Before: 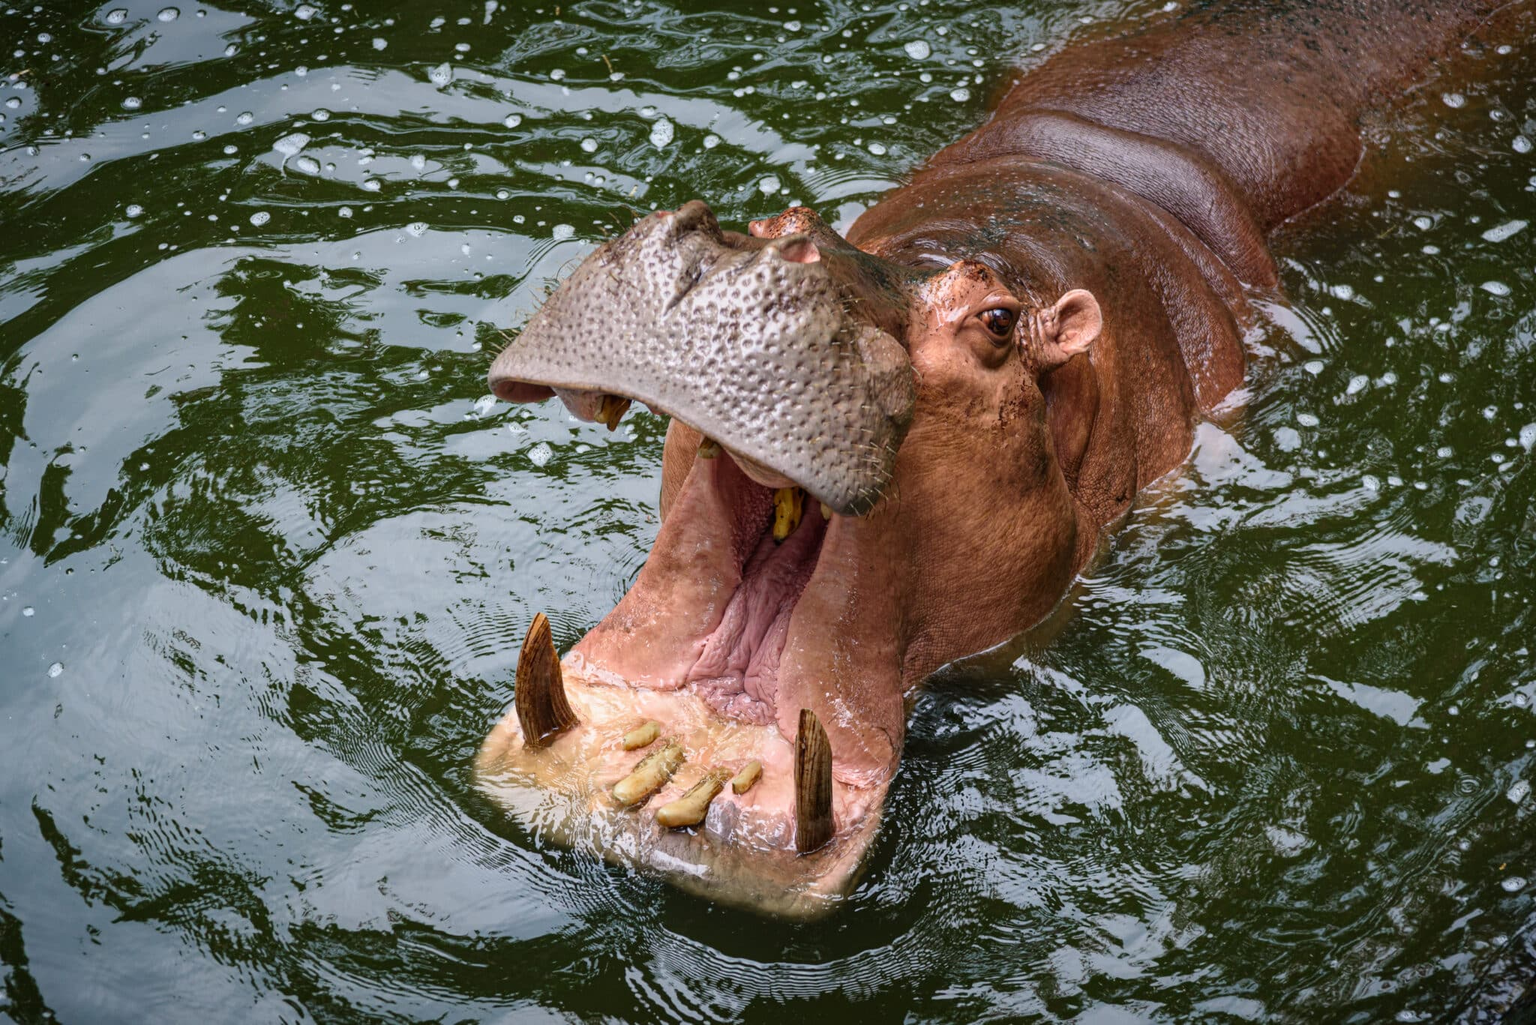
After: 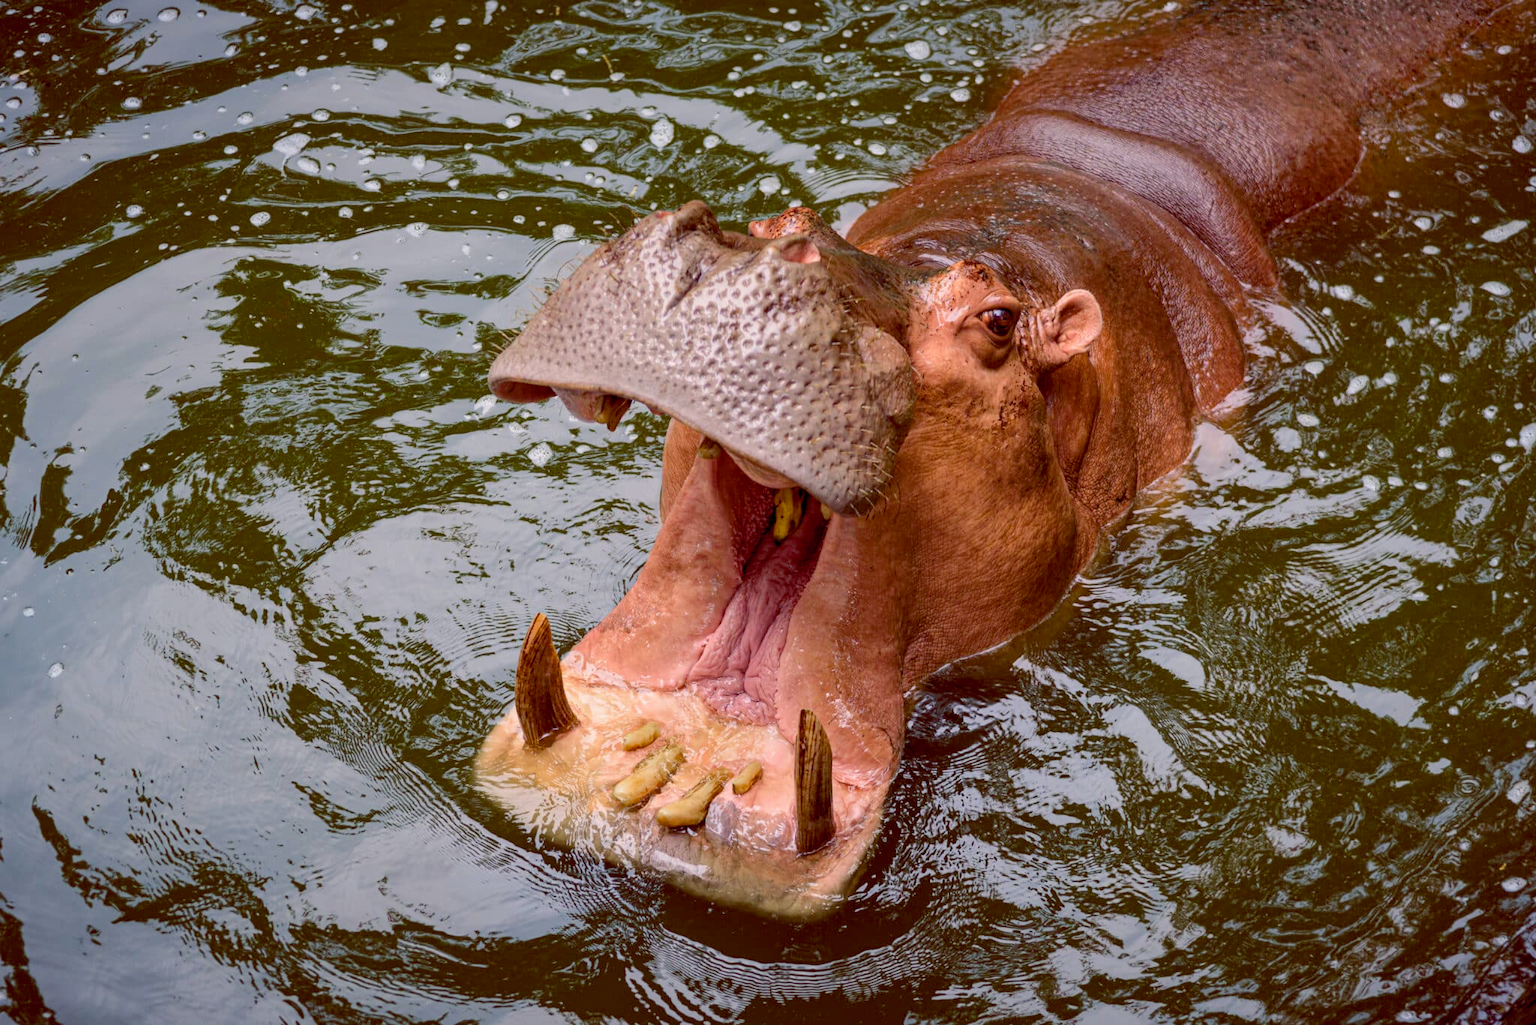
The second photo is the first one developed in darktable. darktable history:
shadows and highlights: shadows 25.35, white point adjustment -3.19, highlights -29.82
color balance rgb: shadows lift › chroma 2.056%, shadows lift › hue 250.45°, highlights gain › chroma 1.572%, highlights gain › hue 57.12°, global offset › luminance -0.194%, global offset › chroma 0.275%, perceptual saturation grading › global saturation 0.442%, perceptual brilliance grading › mid-tones 9.852%, perceptual brilliance grading › shadows 14.399%, global vibrance 20%
